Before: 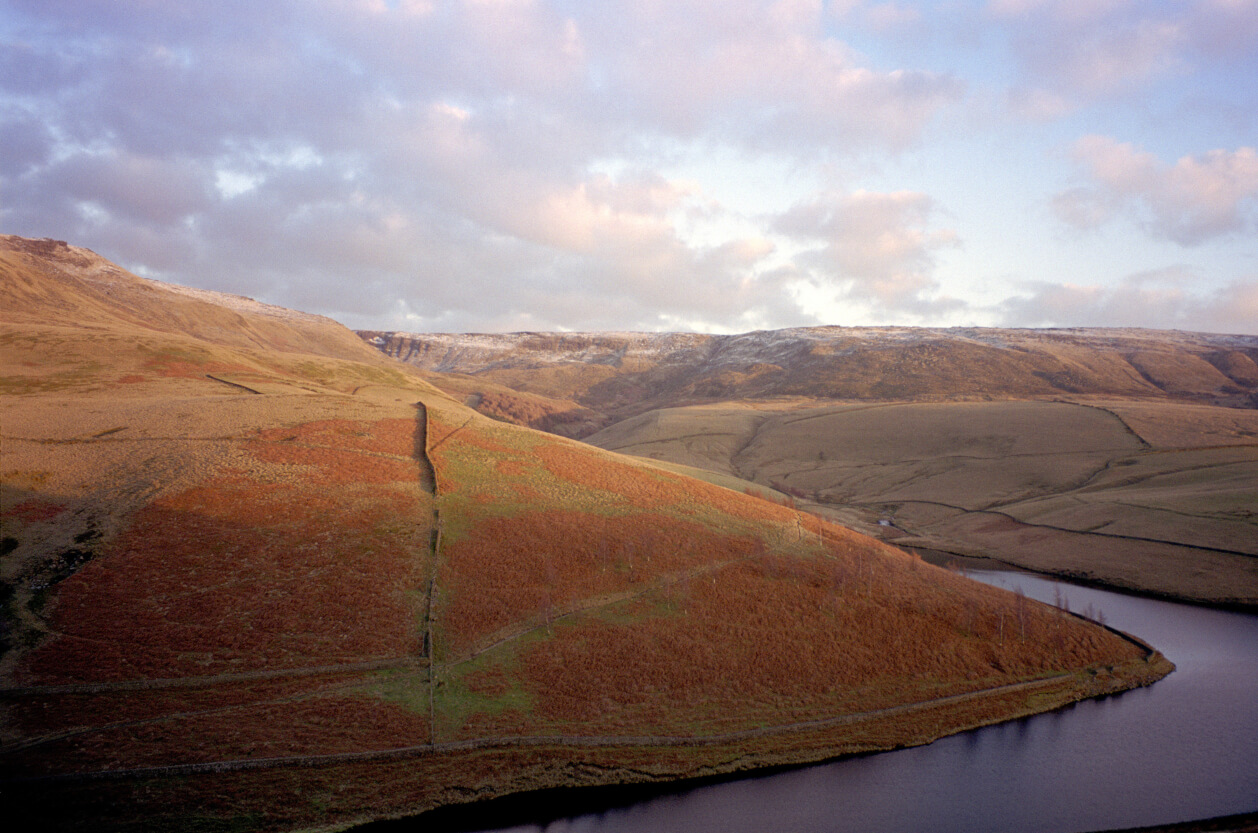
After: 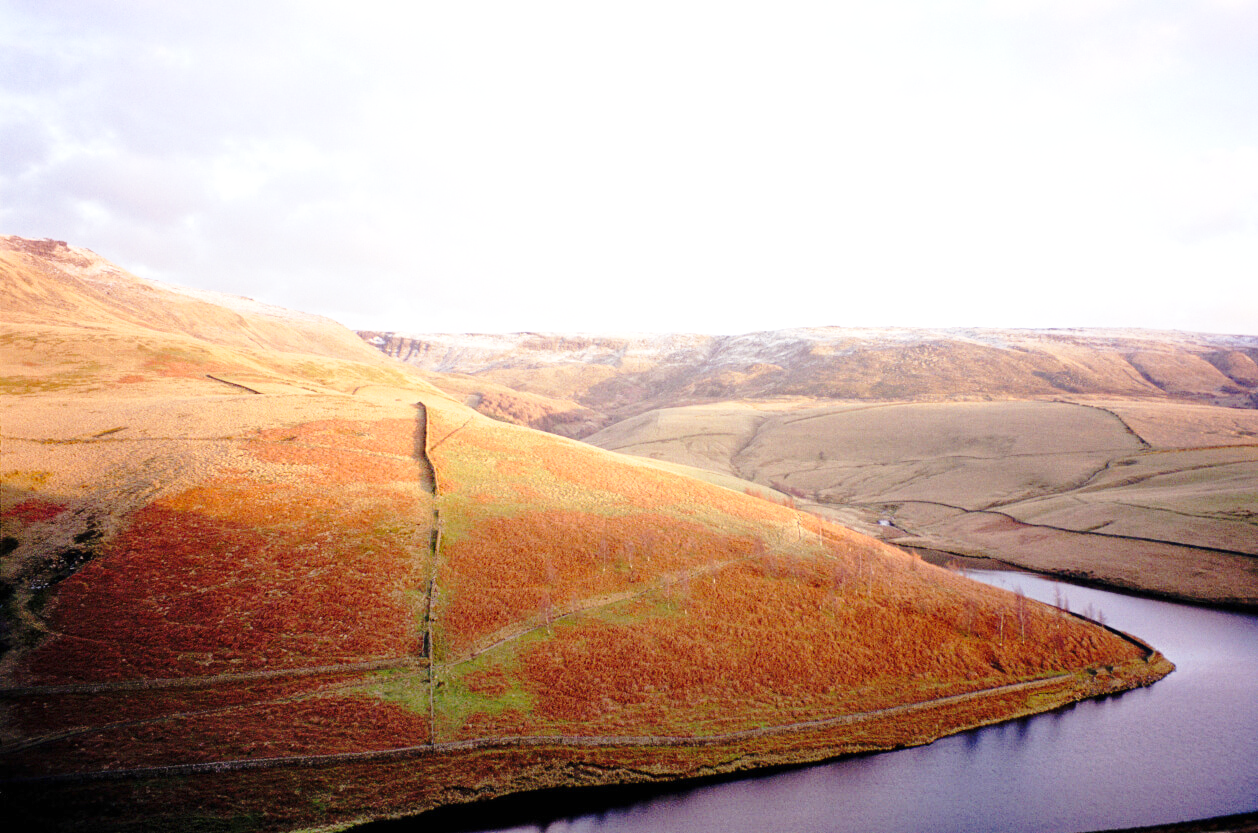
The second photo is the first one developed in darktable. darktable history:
base curve: curves: ch0 [(0, 0) (0.032, 0.037) (0.105, 0.228) (0.435, 0.76) (0.856, 0.983) (1, 1)], preserve colors none
shadows and highlights: shadows 4.1, highlights -17.6, soften with gaussian
exposure: black level correction 0, exposure 0.7 EV, compensate exposure bias true, compensate highlight preservation false
